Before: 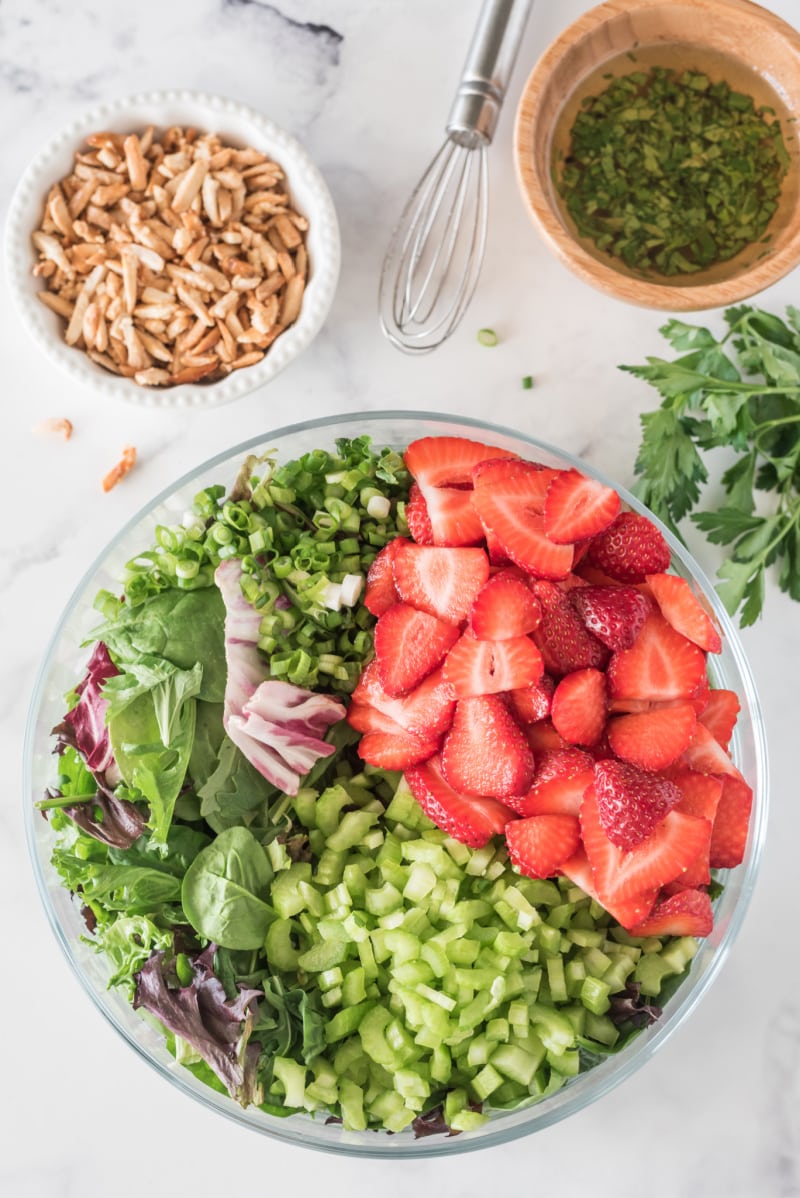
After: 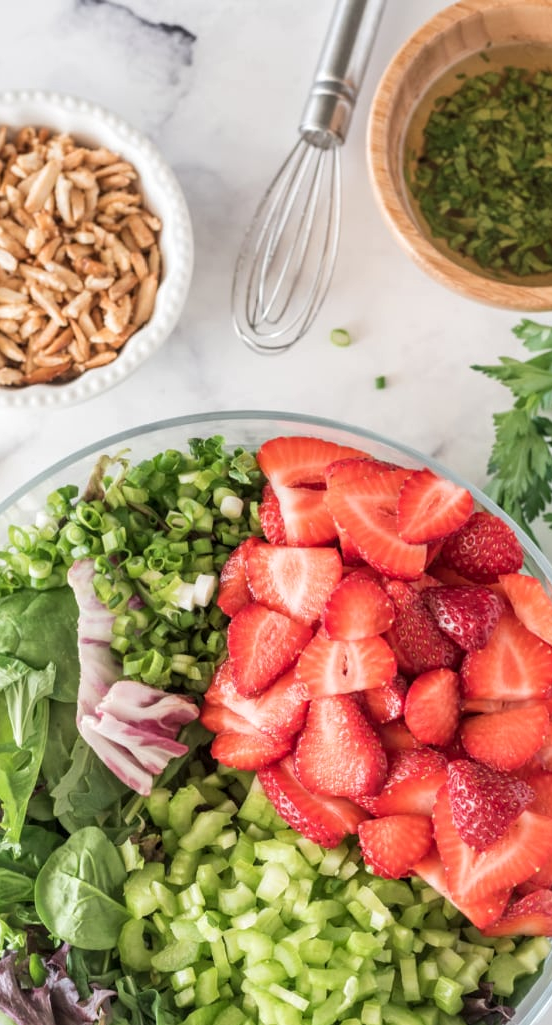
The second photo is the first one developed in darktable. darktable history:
local contrast: highlights 105%, shadows 100%, detail 120%, midtone range 0.2
crop: left 18.468%, right 12.415%, bottom 14.41%
